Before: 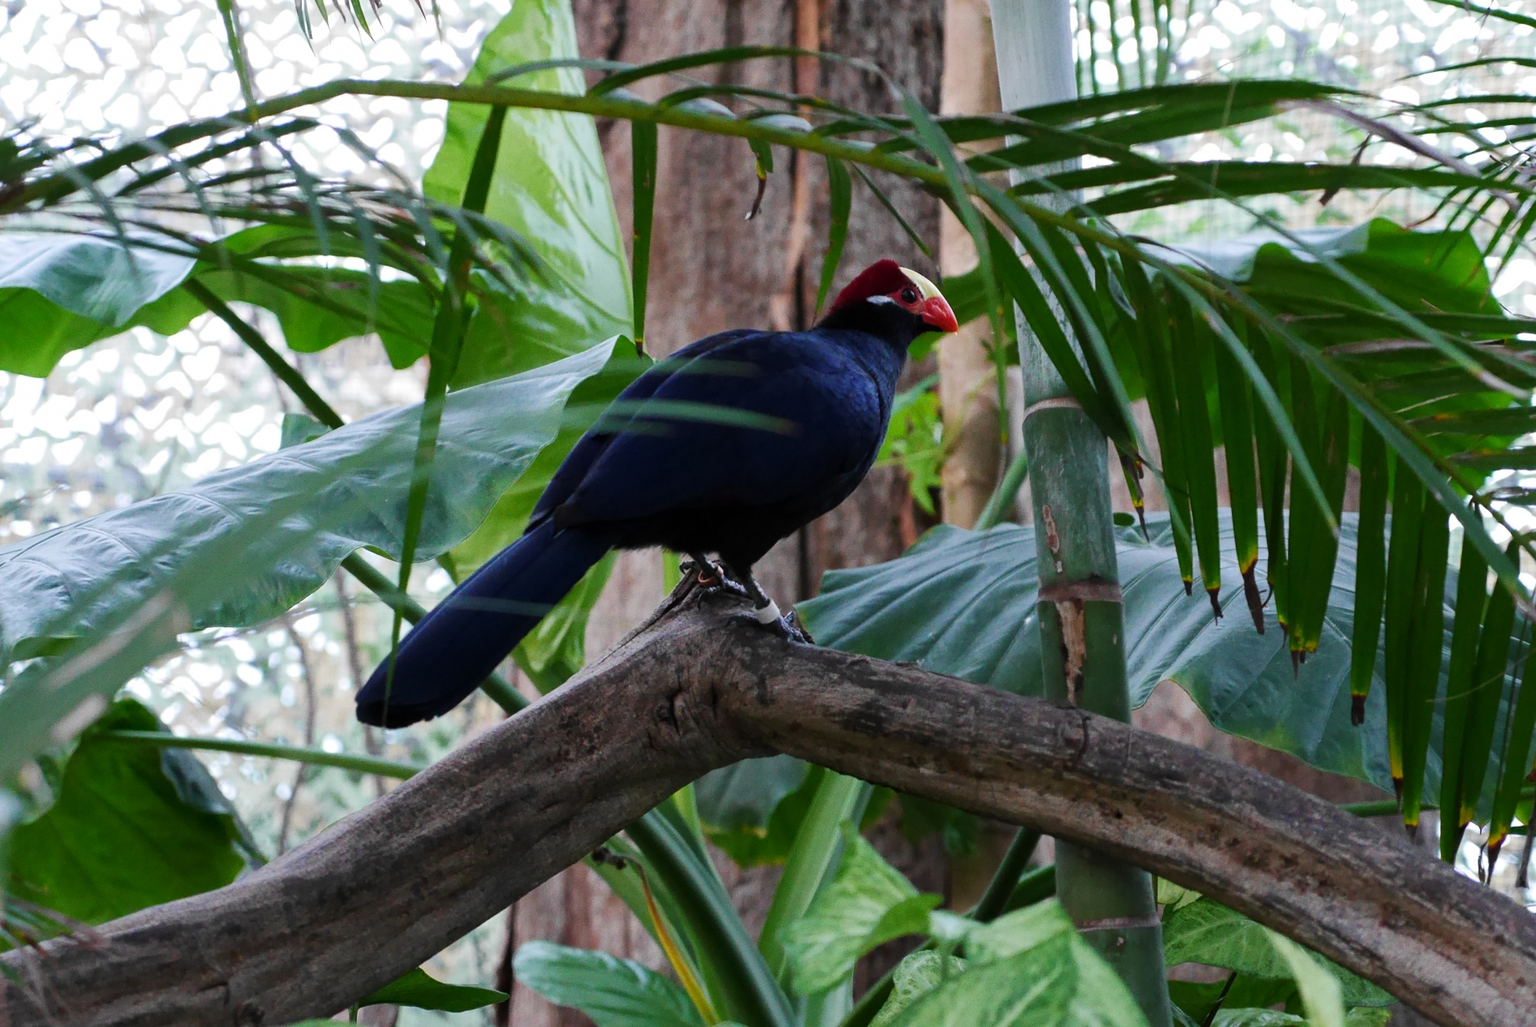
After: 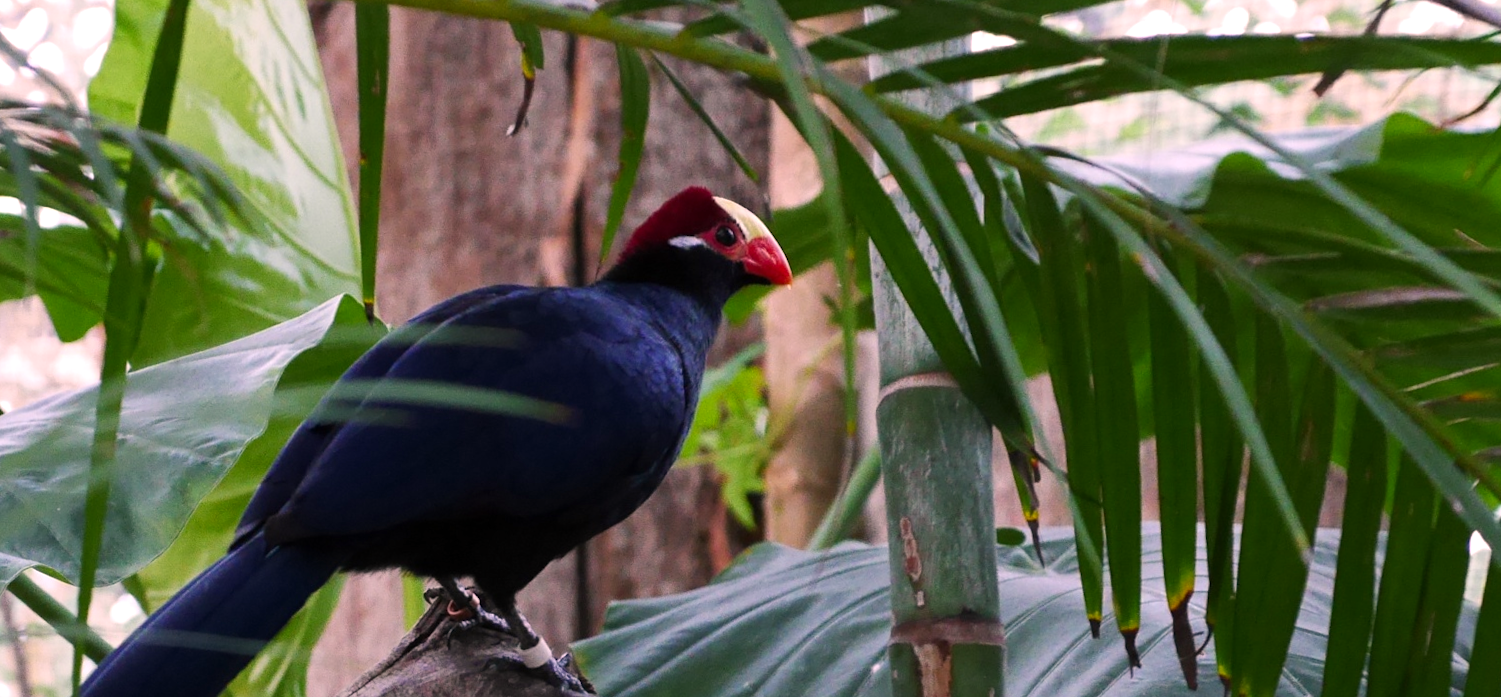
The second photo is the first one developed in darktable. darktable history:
crop: left 18.38%, top 11.092%, right 2.134%, bottom 33.217%
exposure: exposure 0.2 EV, compensate highlight preservation false
rotate and perspective: rotation 0.062°, lens shift (vertical) 0.115, lens shift (horizontal) -0.133, crop left 0.047, crop right 0.94, crop top 0.061, crop bottom 0.94
color correction: highlights a* 14.52, highlights b* 4.84
